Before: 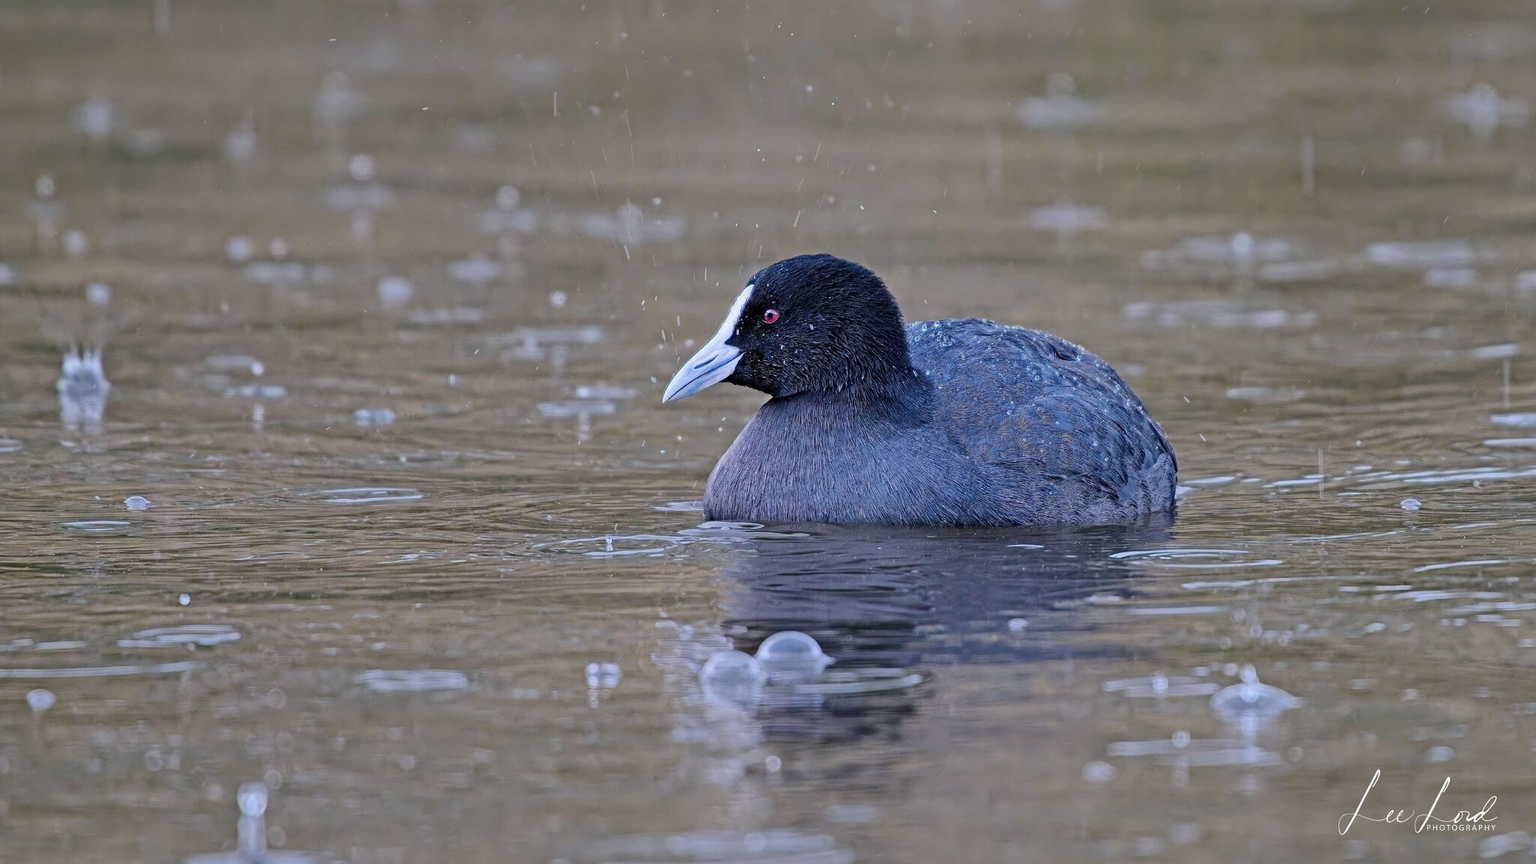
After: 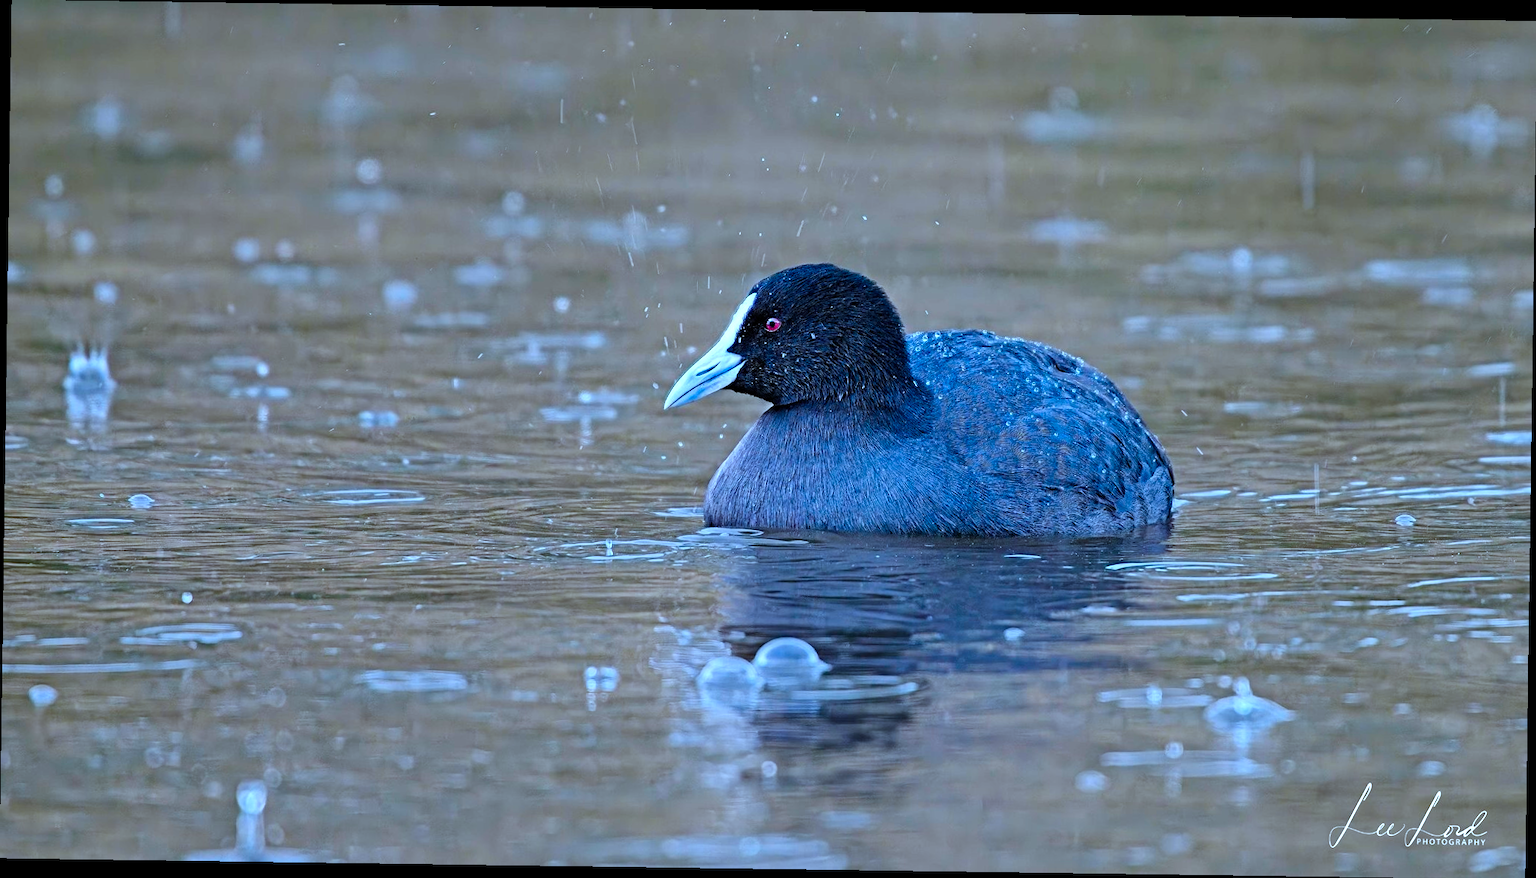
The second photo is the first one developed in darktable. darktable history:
rotate and perspective: rotation 0.8°, automatic cropping off
color correction: highlights a* -9.35, highlights b* -23.15
color balance rgb: perceptual saturation grading › mid-tones 6.33%, perceptual saturation grading › shadows 72.44%, perceptual brilliance grading › highlights 11.59%, contrast 5.05%
